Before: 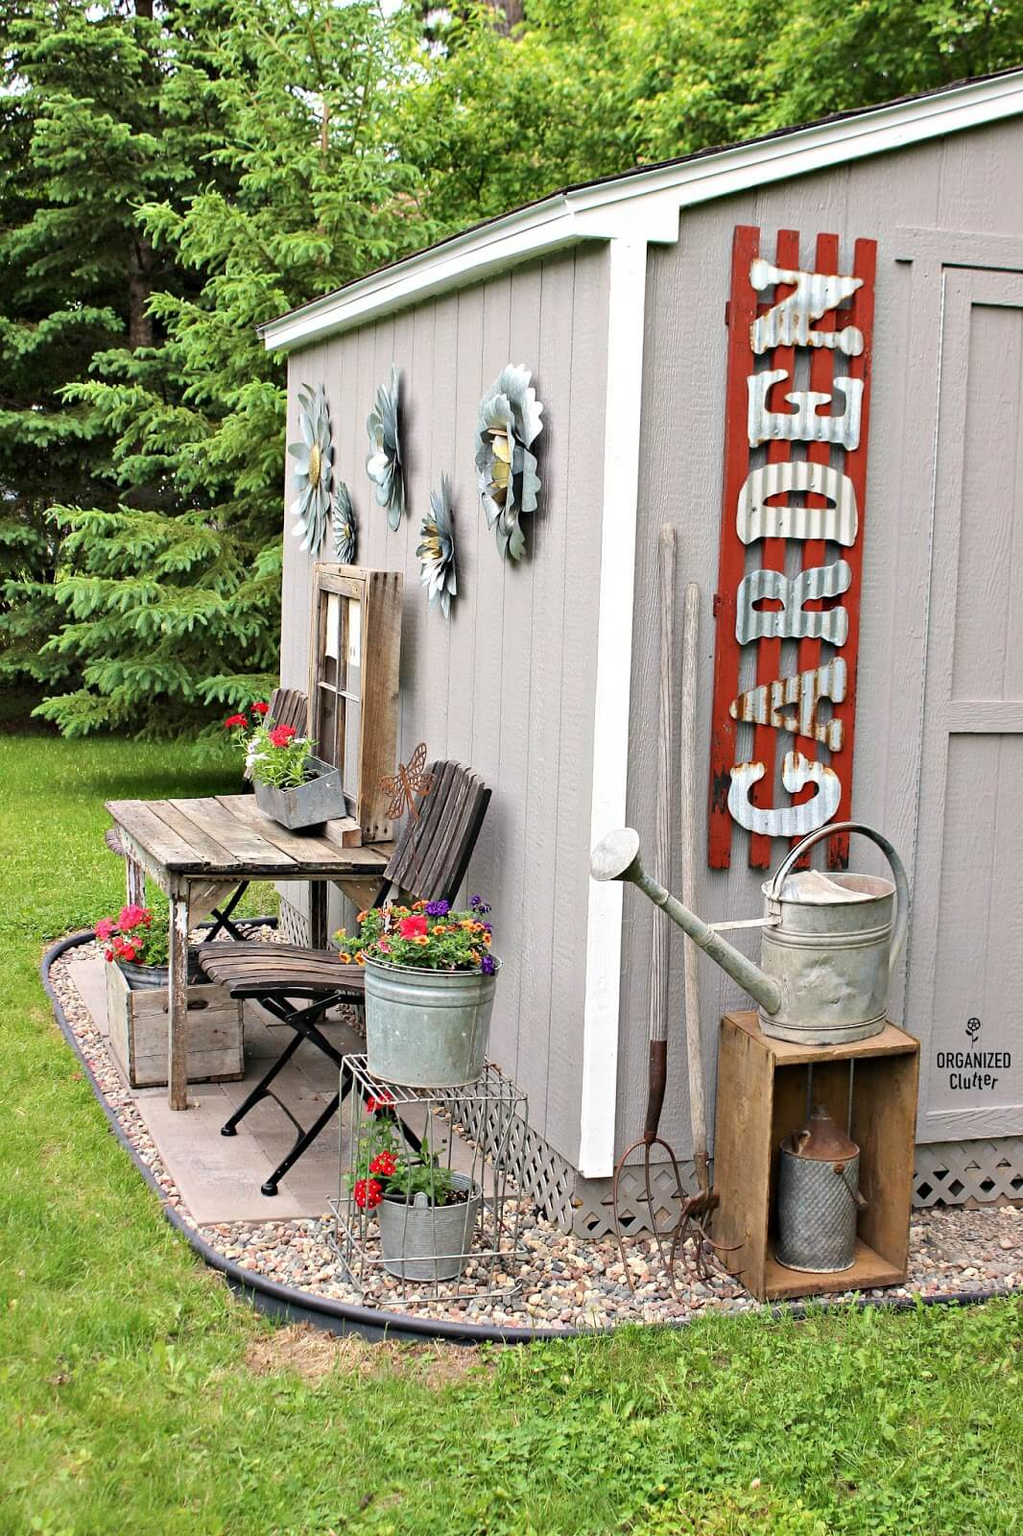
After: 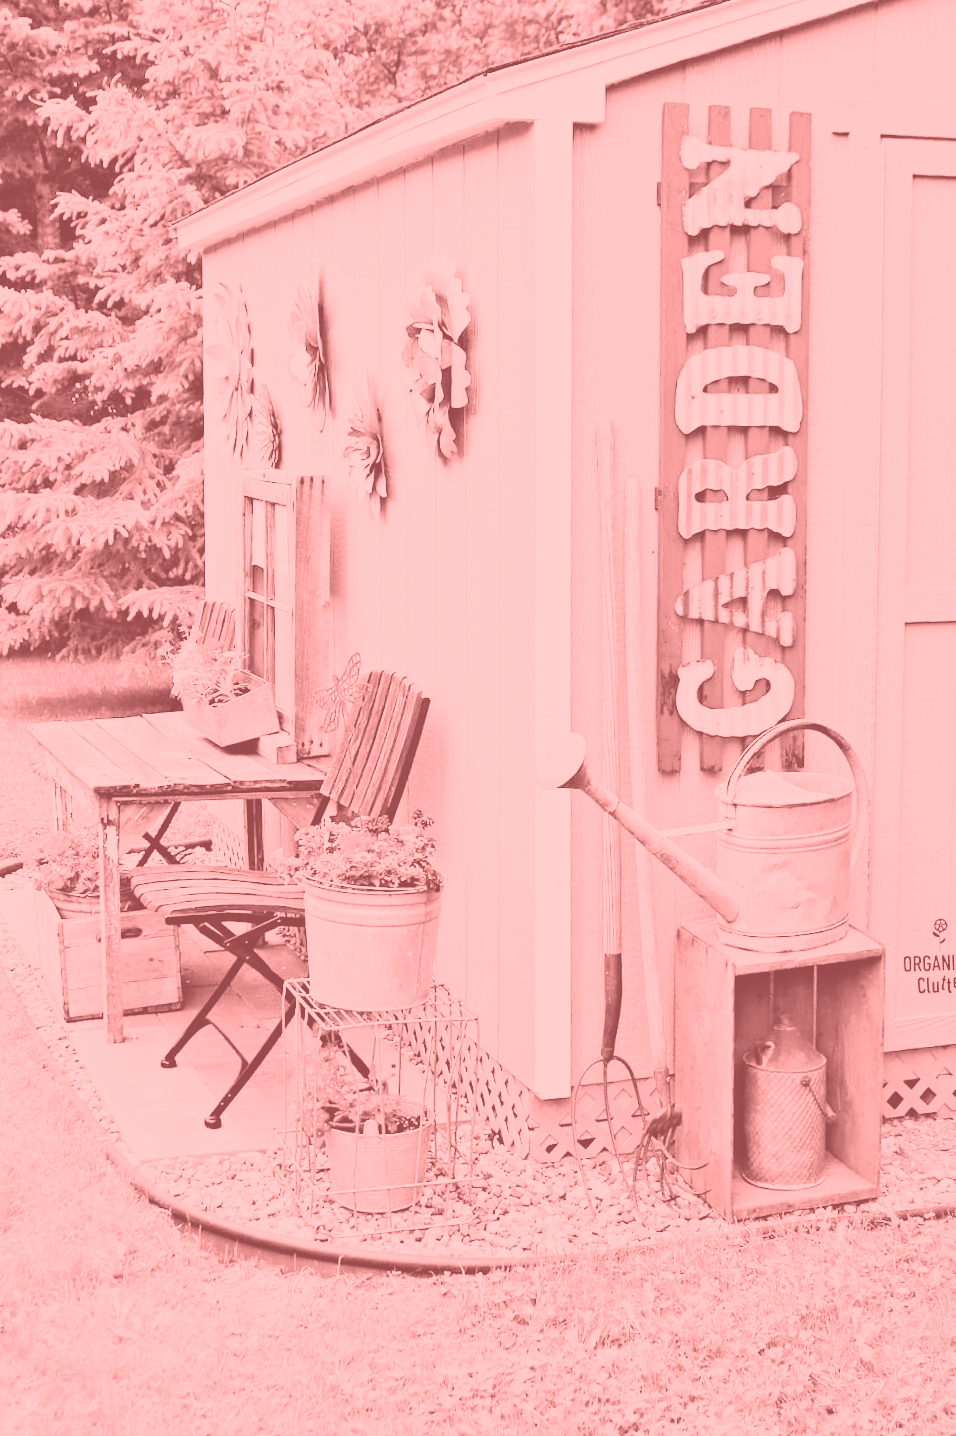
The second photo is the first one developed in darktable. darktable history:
crop and rotate: angle 1.96°, left 5.673%, top 5.673%
tone curve: curves: ch0 [(0, 0) (0.084, 0.074) (0.2, 0.297) (0.363, 0.591) (0.495, 0.765) (0.68, 0.901) (0.851, 0.967) (1, 1)], color space Lab, linked channels, preserve colors none
colorize: saturation 51%, source mix 50.67%, lightness 50.67%
